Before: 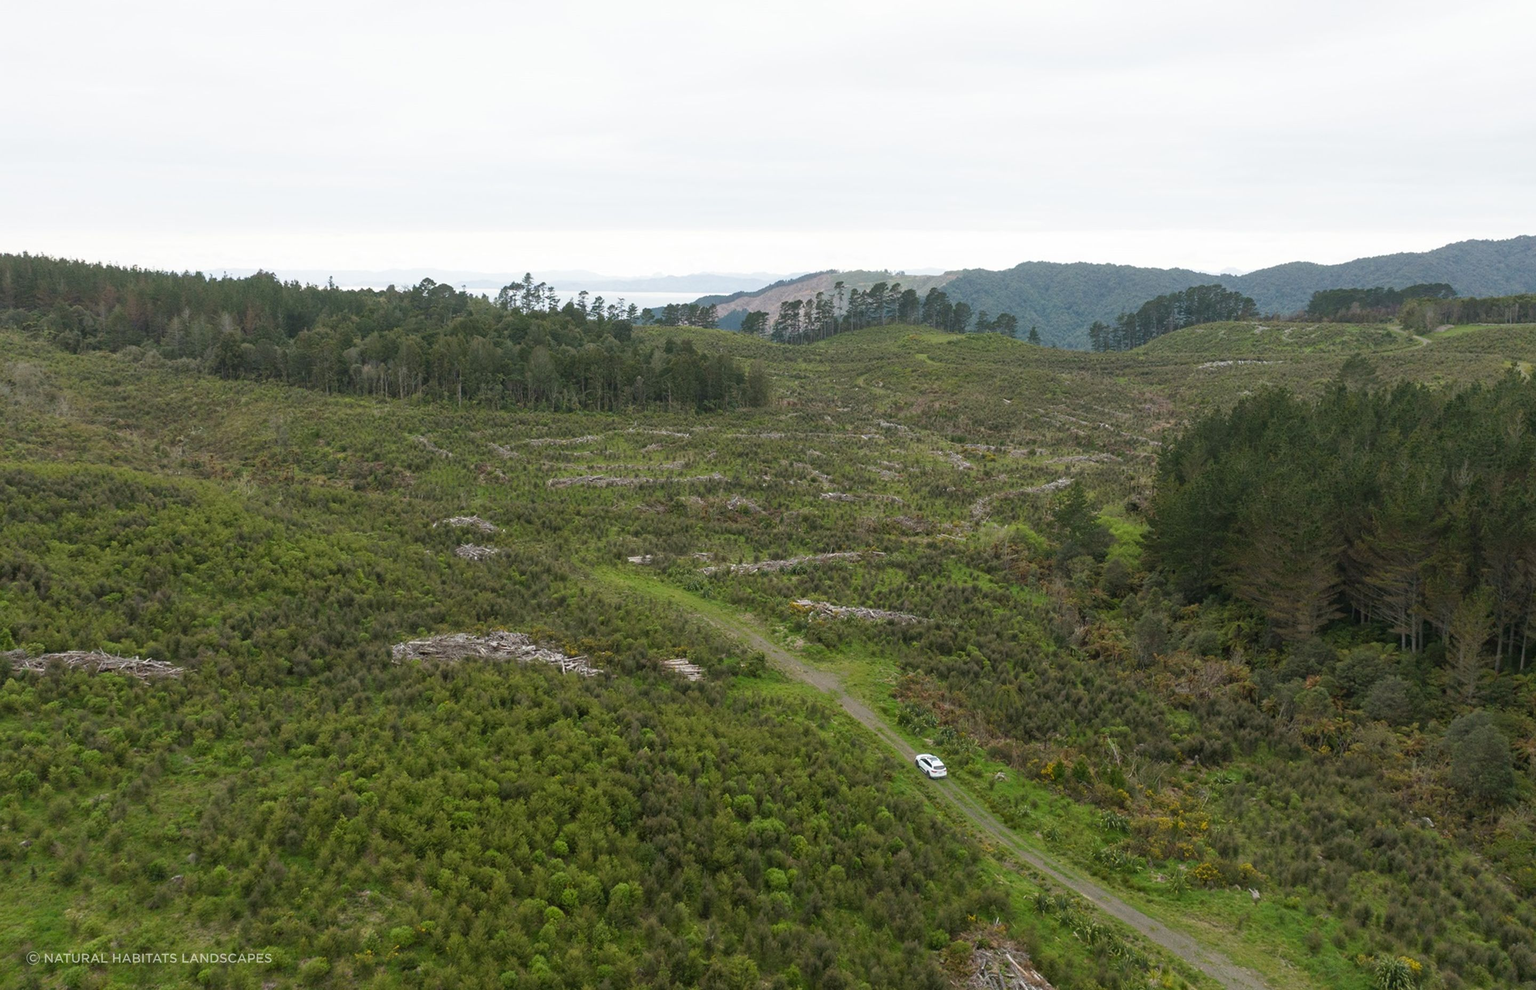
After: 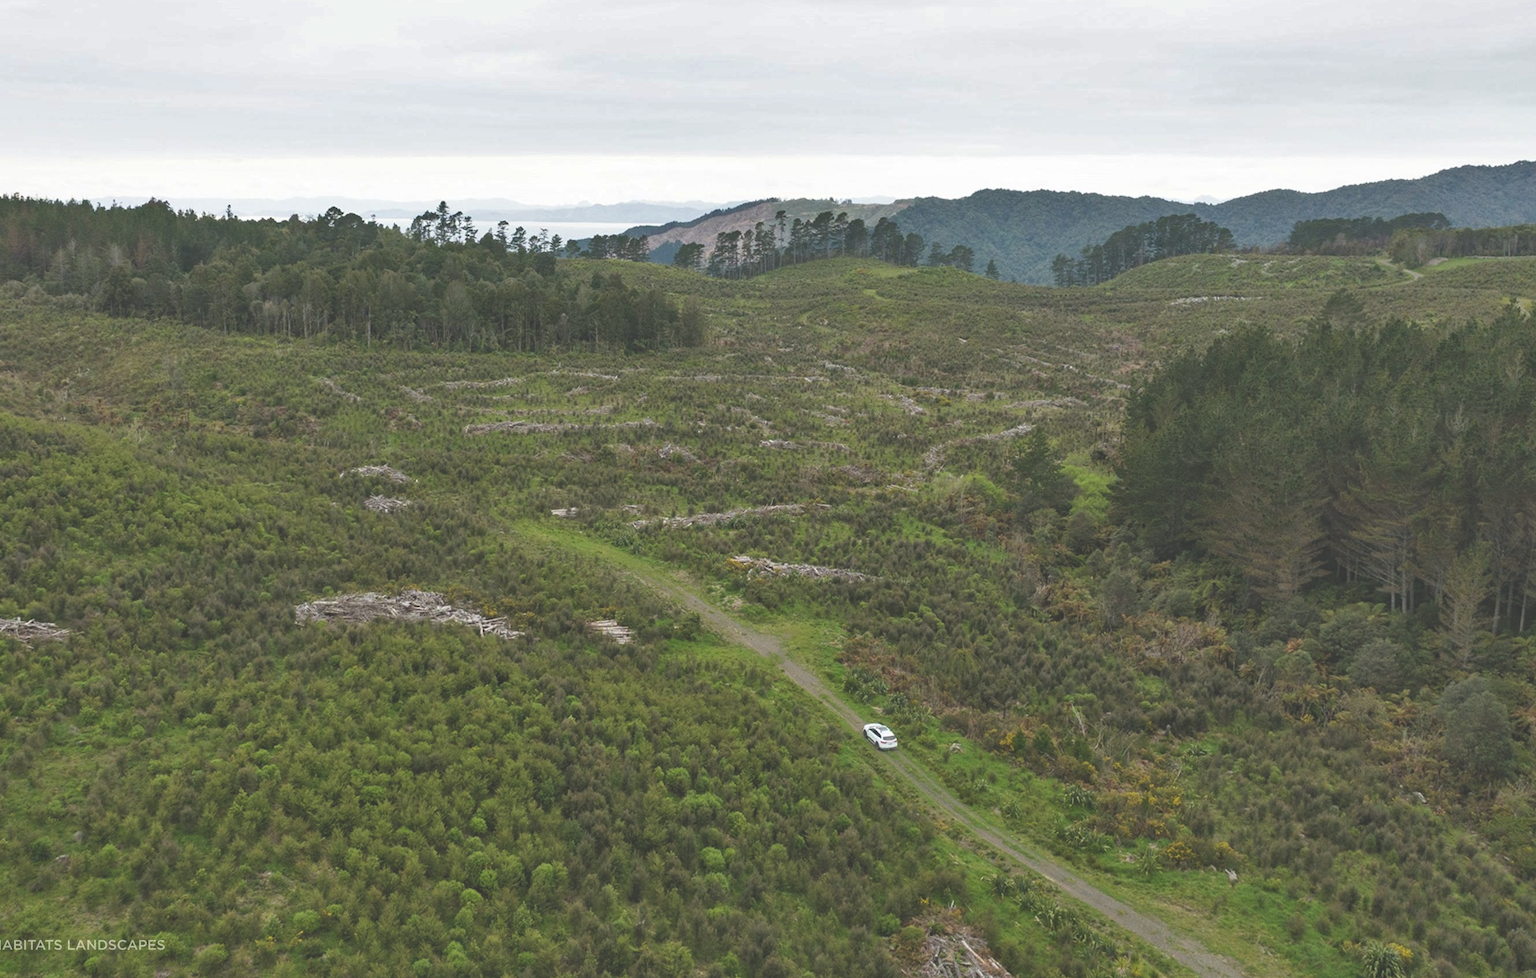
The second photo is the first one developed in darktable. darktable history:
contrast brightness saturation: contrast 0.047
crop and rotate: left 7.831%, top 8.86%
shadows and highlights: radius 102.09, shadows 50.57, highlights -65.42, soften with gaussian
exposure: black level correction -0.027, compensate highlight preservation false
